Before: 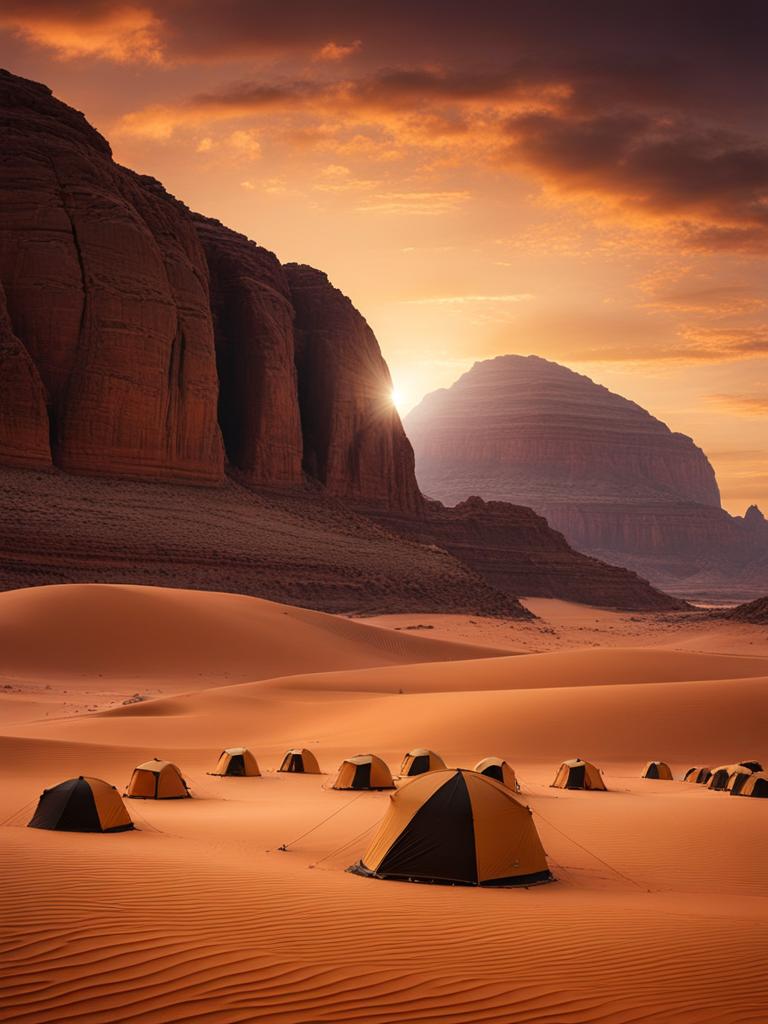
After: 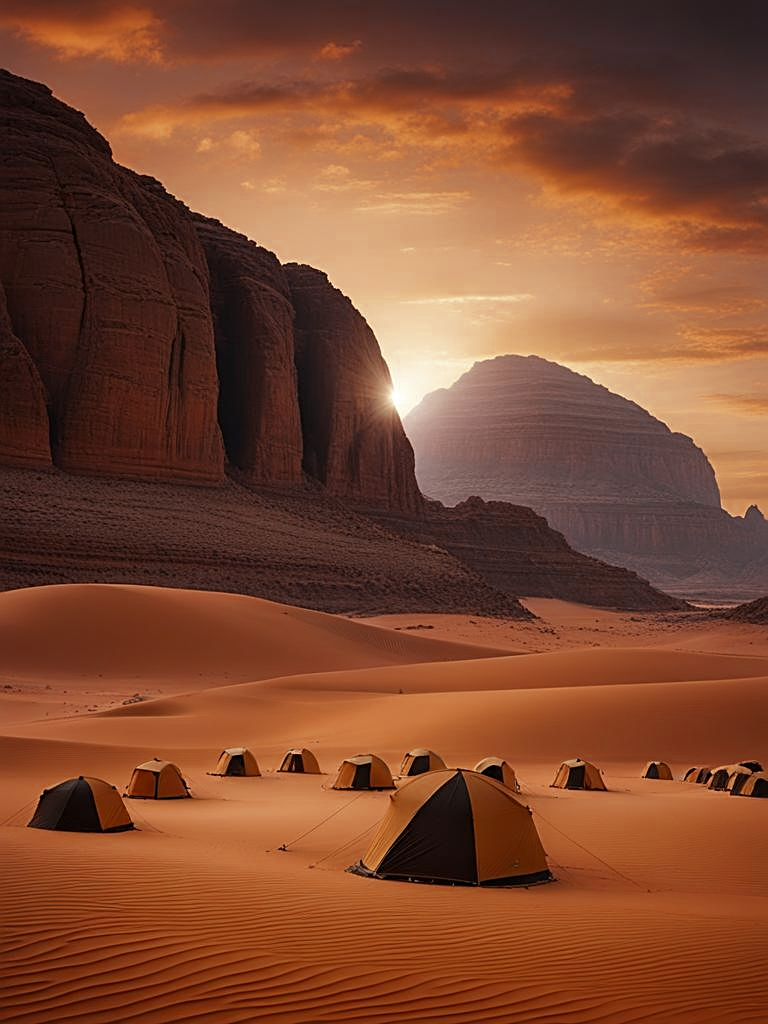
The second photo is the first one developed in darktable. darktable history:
sharpen: on, module defaults
color zones: curves: ch0 [(0, 0.5) (0.125, 0.4) (0.25, 0.5) (0.375, 0.4) (0.5, 0.4) (0.625, 0.35) (0.75, 0.35) (0.875, 0.5)]; ch1 [(0, 0.35) (0.125, 0.45) (0.25, 0.35) (0.375, 0.35) (0.5, 0.35) (0.625, 0.35) (0.75, 0.45) (0.875, 0.35)]; ch2 [(0, 0.6) (0.125, 0.5) (0.25, 0.5) (0.375, 0.6) (0.5, 0.6) (0.625, 0.5) (0.75, 0.5) (0.875, 0.5)]
